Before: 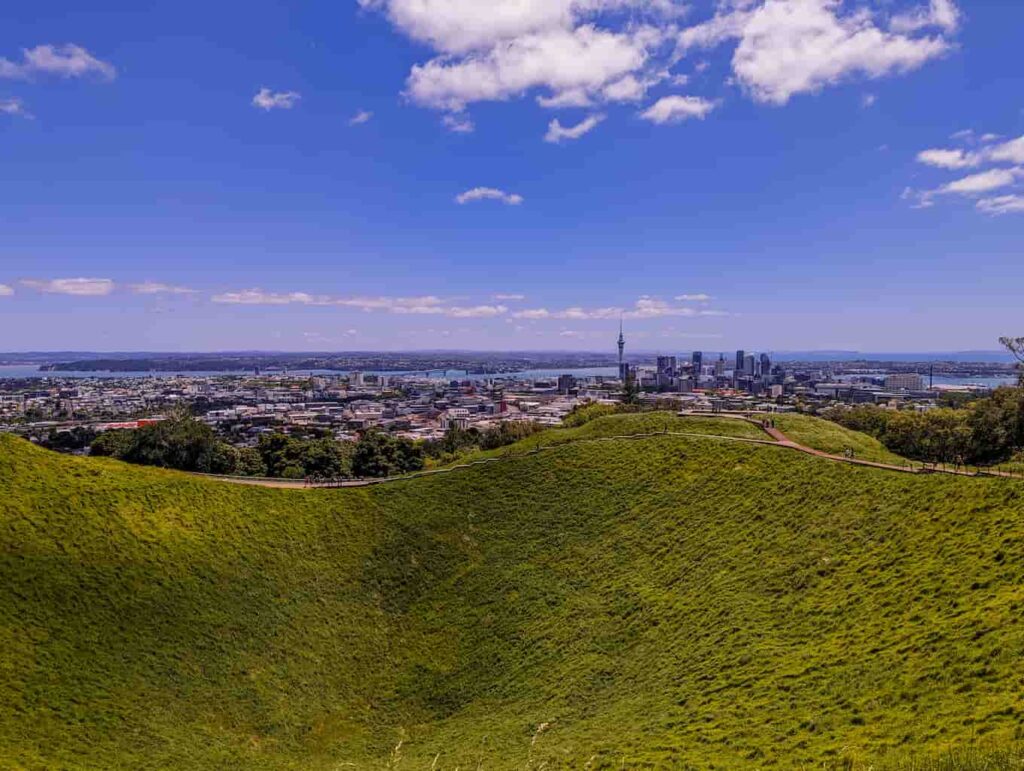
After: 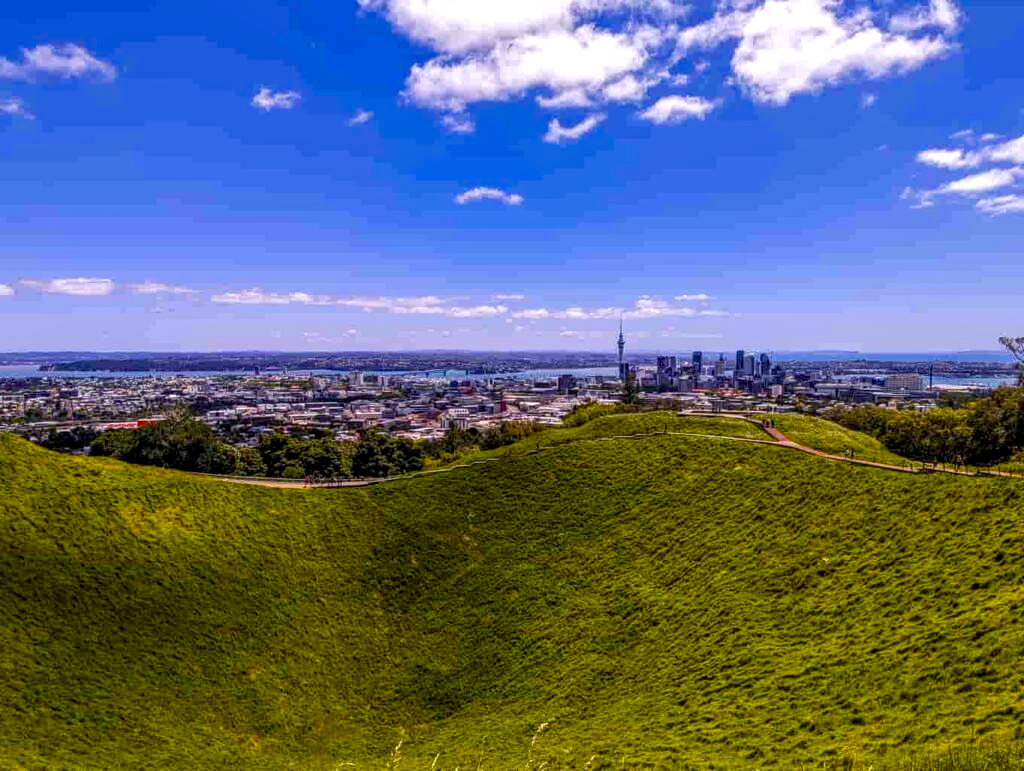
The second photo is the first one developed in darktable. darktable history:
local contrast: on, module defaults
color balance rgb: perceptual saturation grading › mid-tones 6.33%, perceptual saturation grading › shadows 72.44%, perceptual brilliance grading › highlights 11.59%, contrast 5.05%
white balance: red 0.978, blue 0.999
